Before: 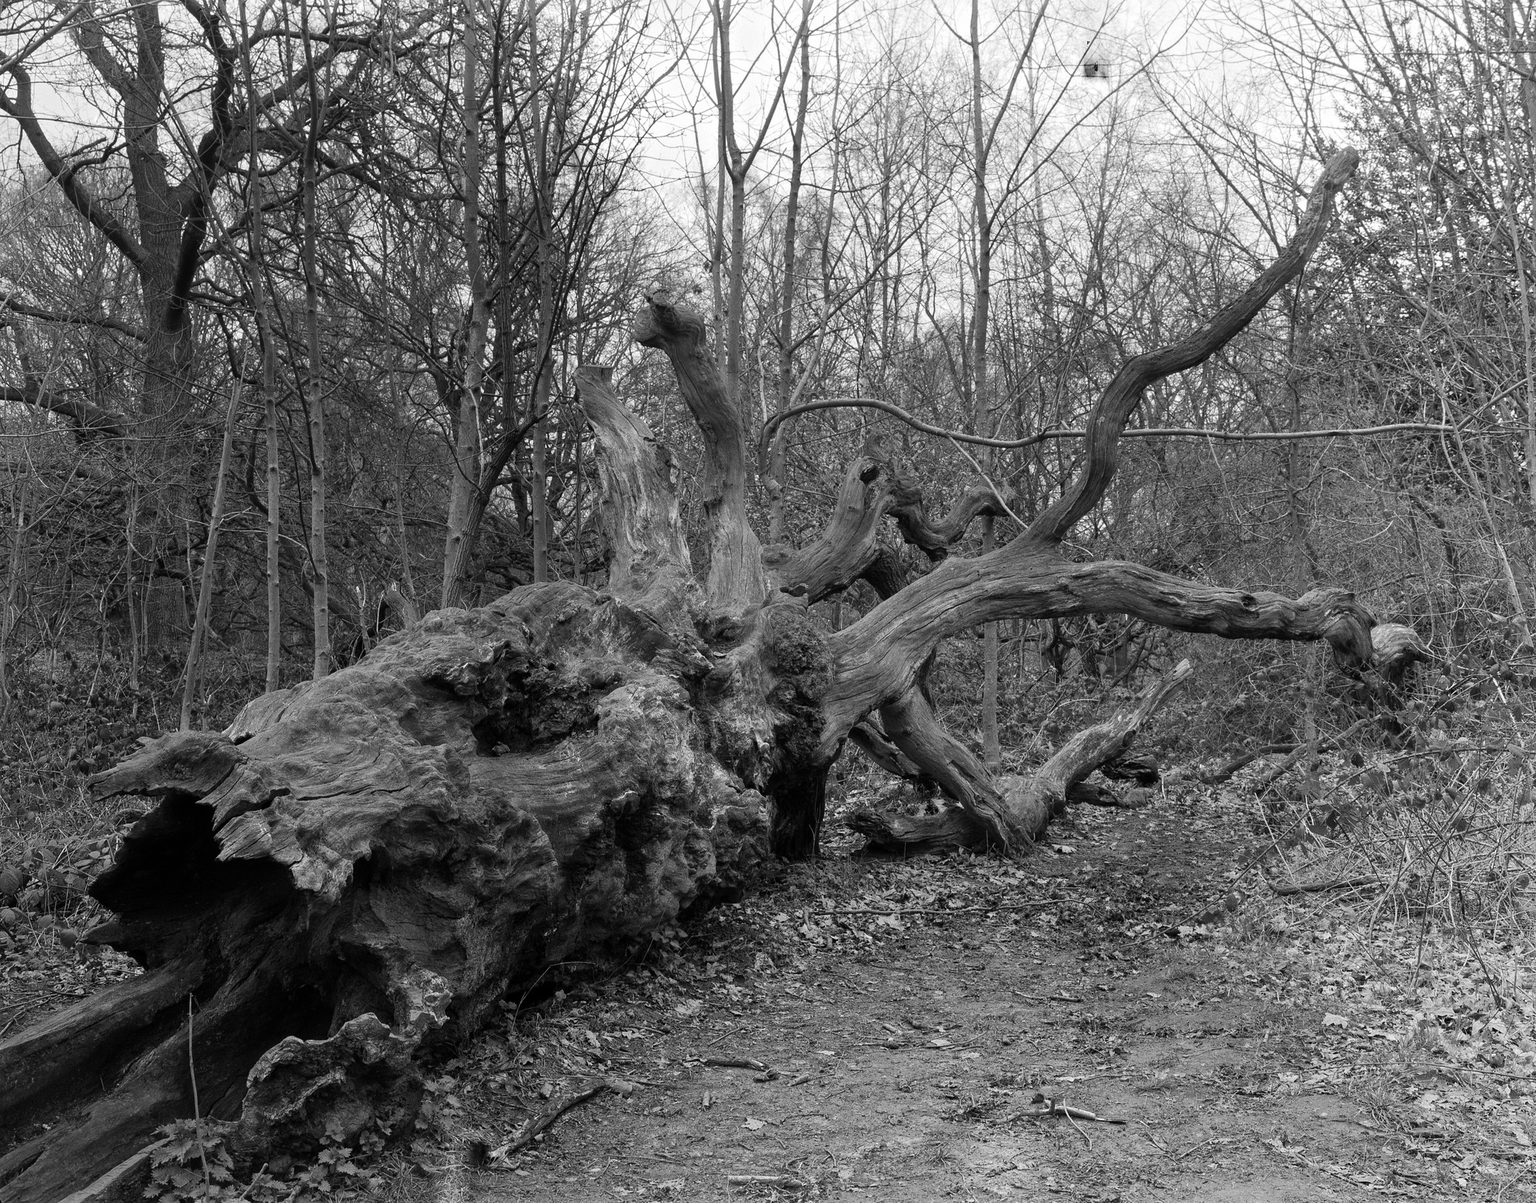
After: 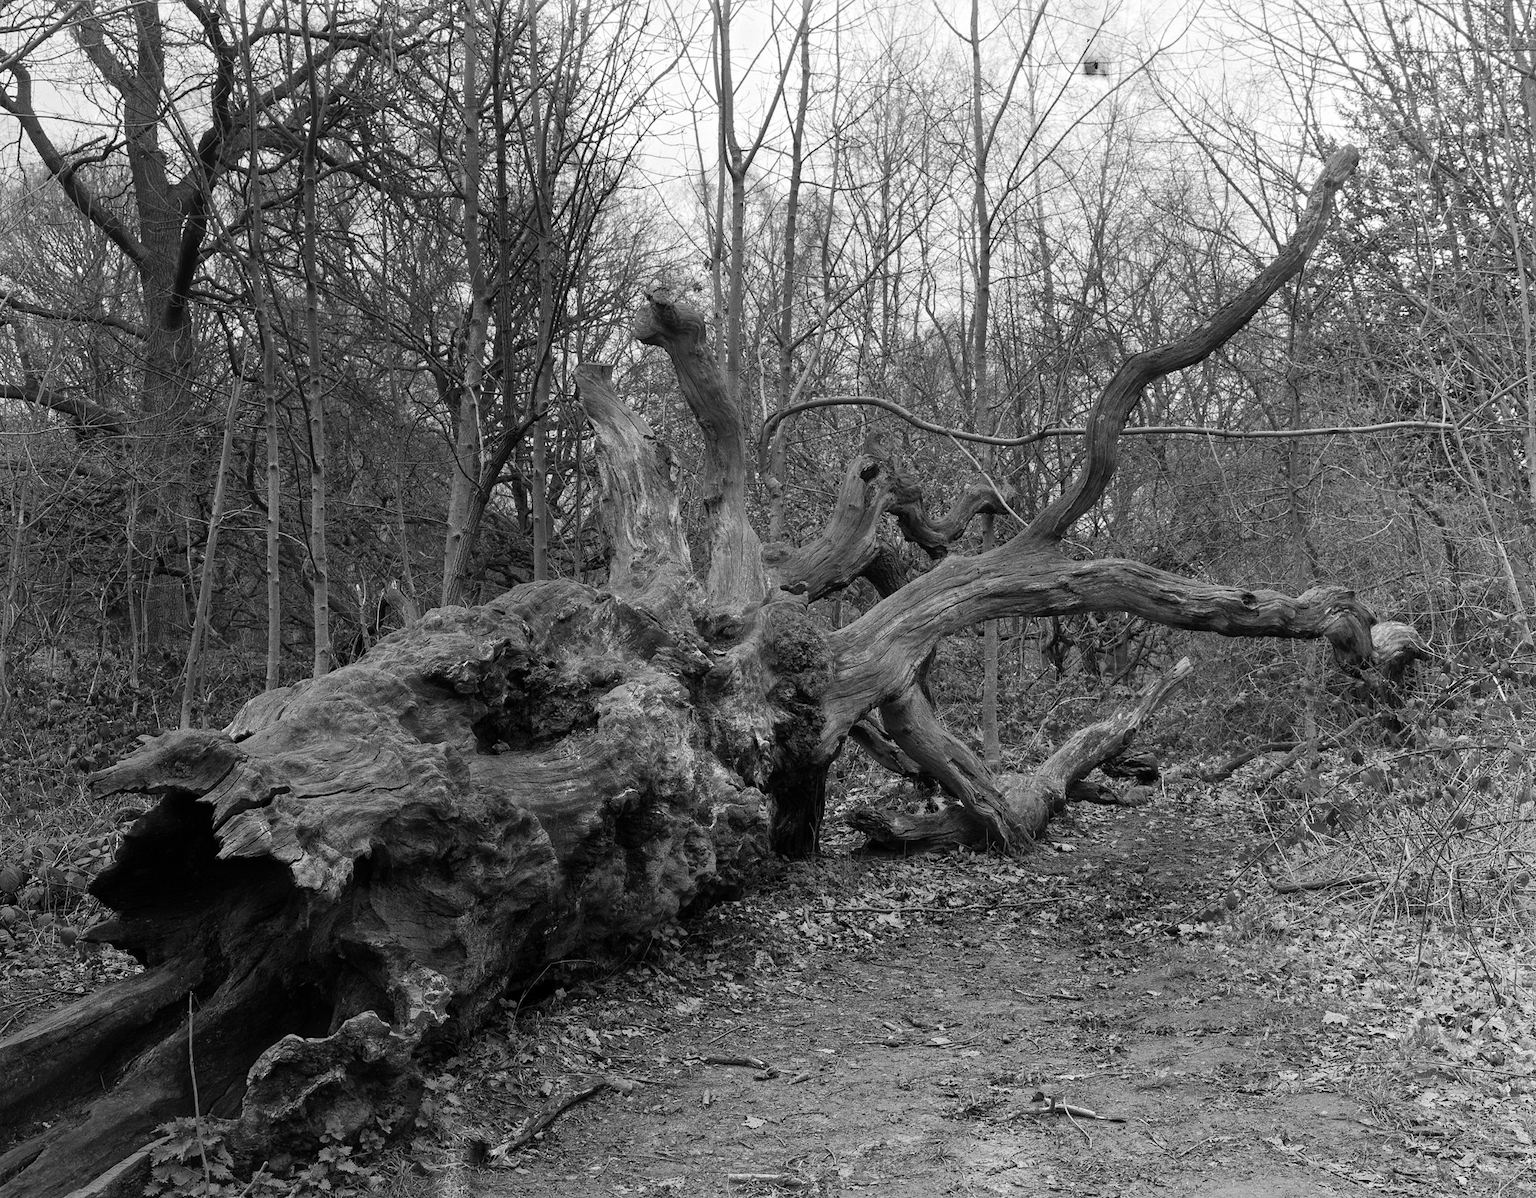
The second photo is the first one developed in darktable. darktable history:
crop: top 0.214%, bottom 0.115%
